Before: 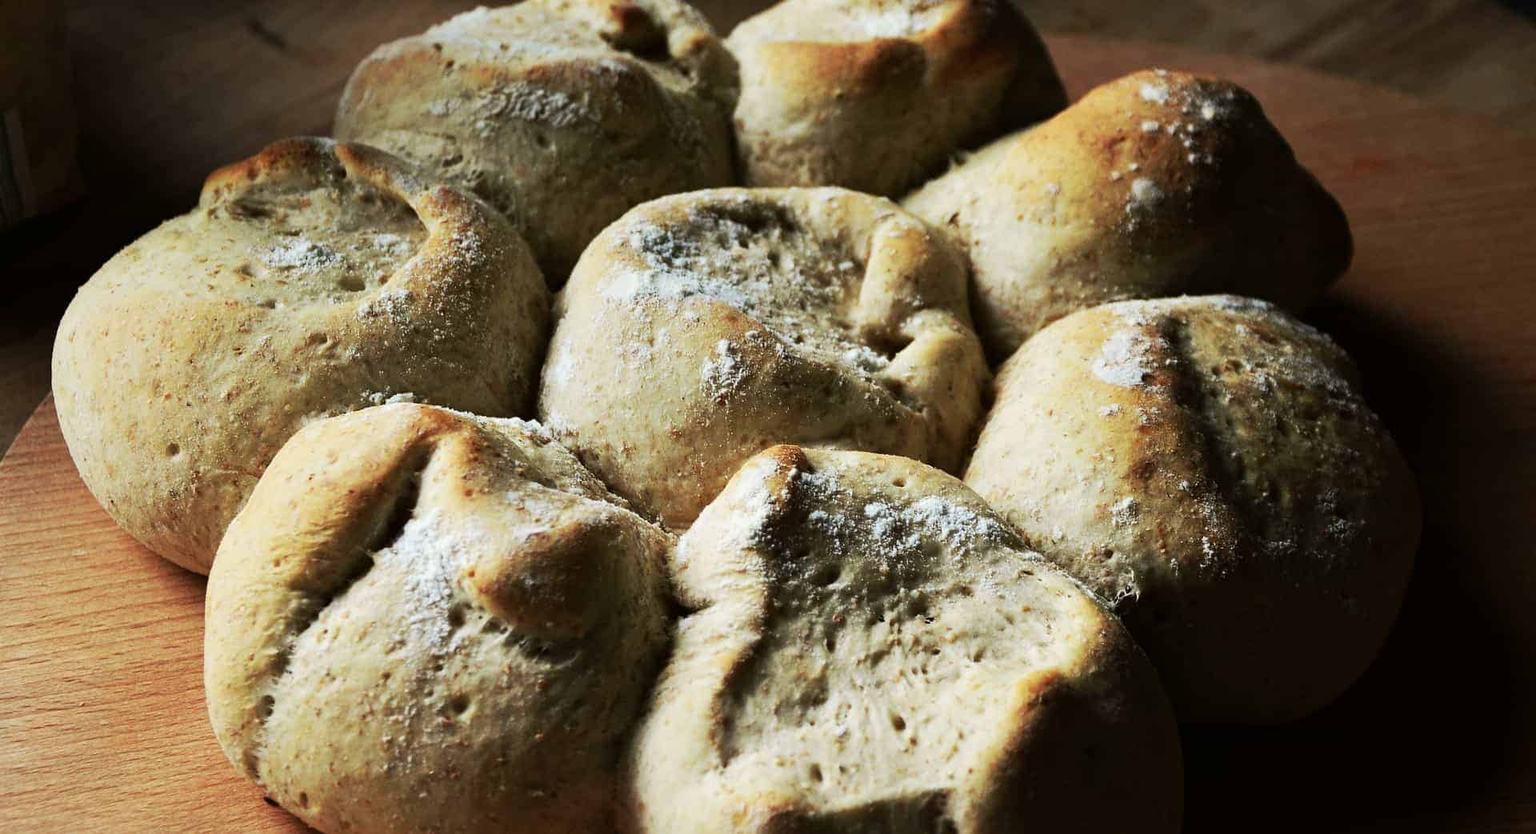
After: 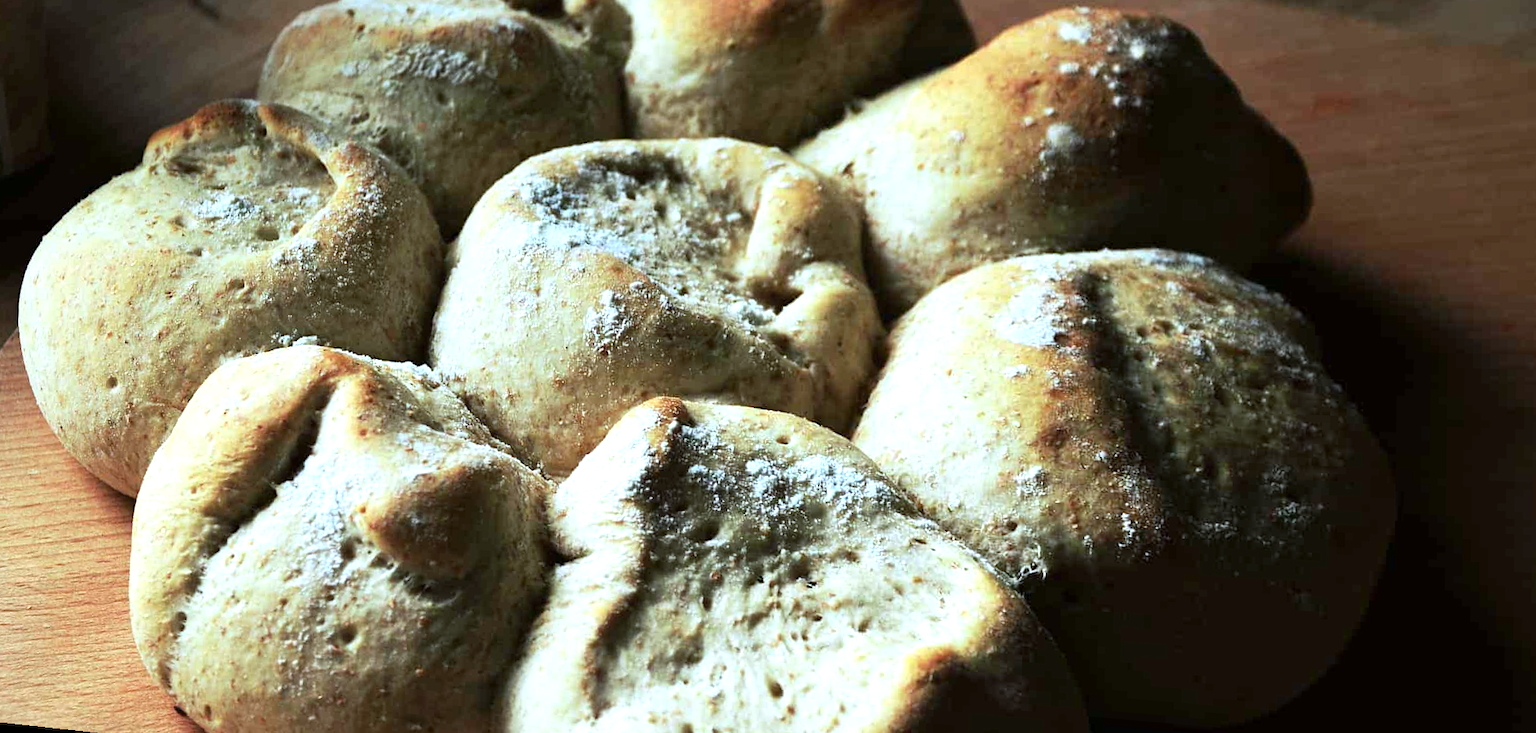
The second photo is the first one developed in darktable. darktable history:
color calibration: illuminant F (fluorescent), F source F9 (Cool White Deluxe 4150 K) – high CRI, x 0.374, y 0.373, temperature 4158.34 K
rotate and perspective: rotation 1.69°, lens shift (vertical) -0.023, lens shift (horizontal) -0.291, crop left 0.025, crop right 0.988, crop top 0.092, crop bottom 0.842
exposure: exposure 0.559 EV, compensate highlight preservation false
